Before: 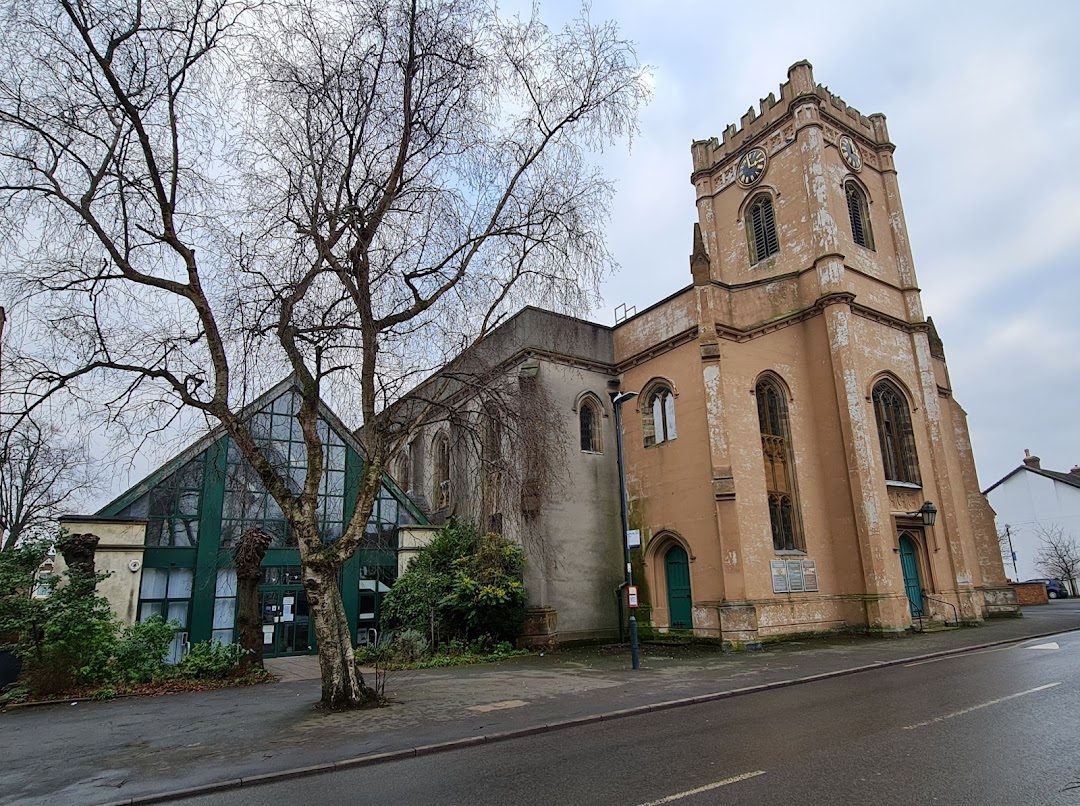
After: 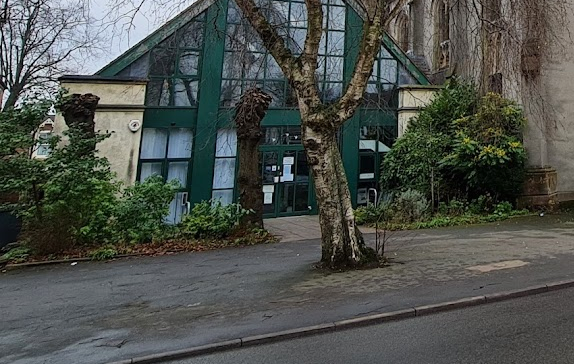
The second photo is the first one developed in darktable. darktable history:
exposure: black level correction 0, exposure 0.198 EV, compensate highlight preservation false
crop and rotate: top 54.677%, right 46.85%, bottom 0.107%
